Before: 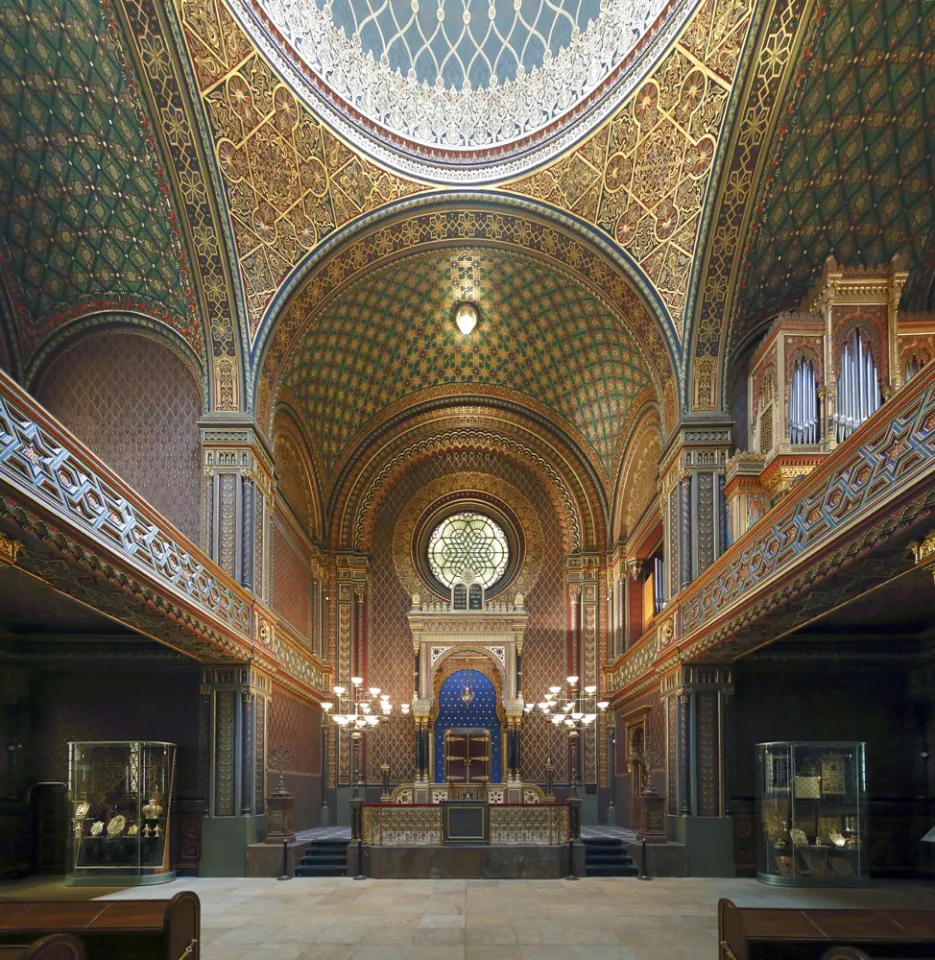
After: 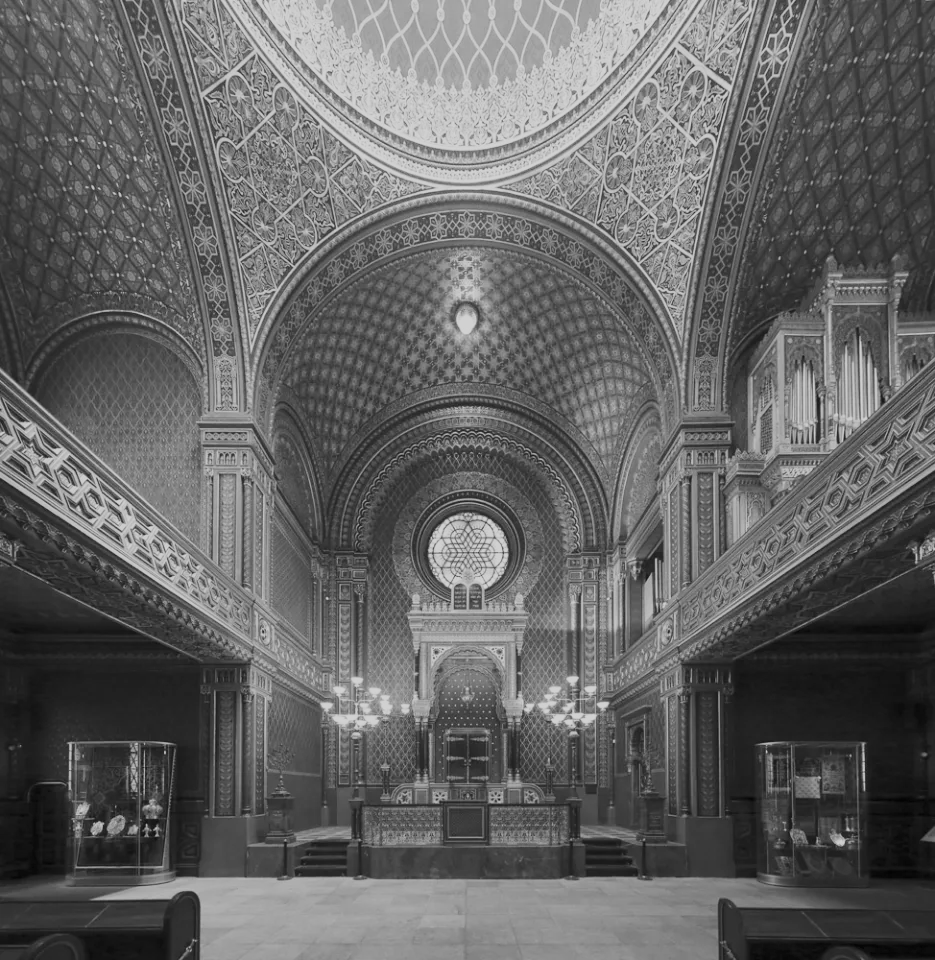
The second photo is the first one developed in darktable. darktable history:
color calibration: output gray [0.267, 0.423, 0.267, 0], illuminant same as pipeline (D50), adaptation none (bypass)
contrast brightness saturation: contrast 0.4, brightness 0.1, saturation 0.21
filmic rgb: black relative exposure -14 EV, white relative exposure 8 EV, threshold 3 EV, hardness 3.74, latitude 50%, contrast 0.5, color science v5 (2021), contrast in shadows safe, contrast in highlights safe, enable highlight reconstruction true
